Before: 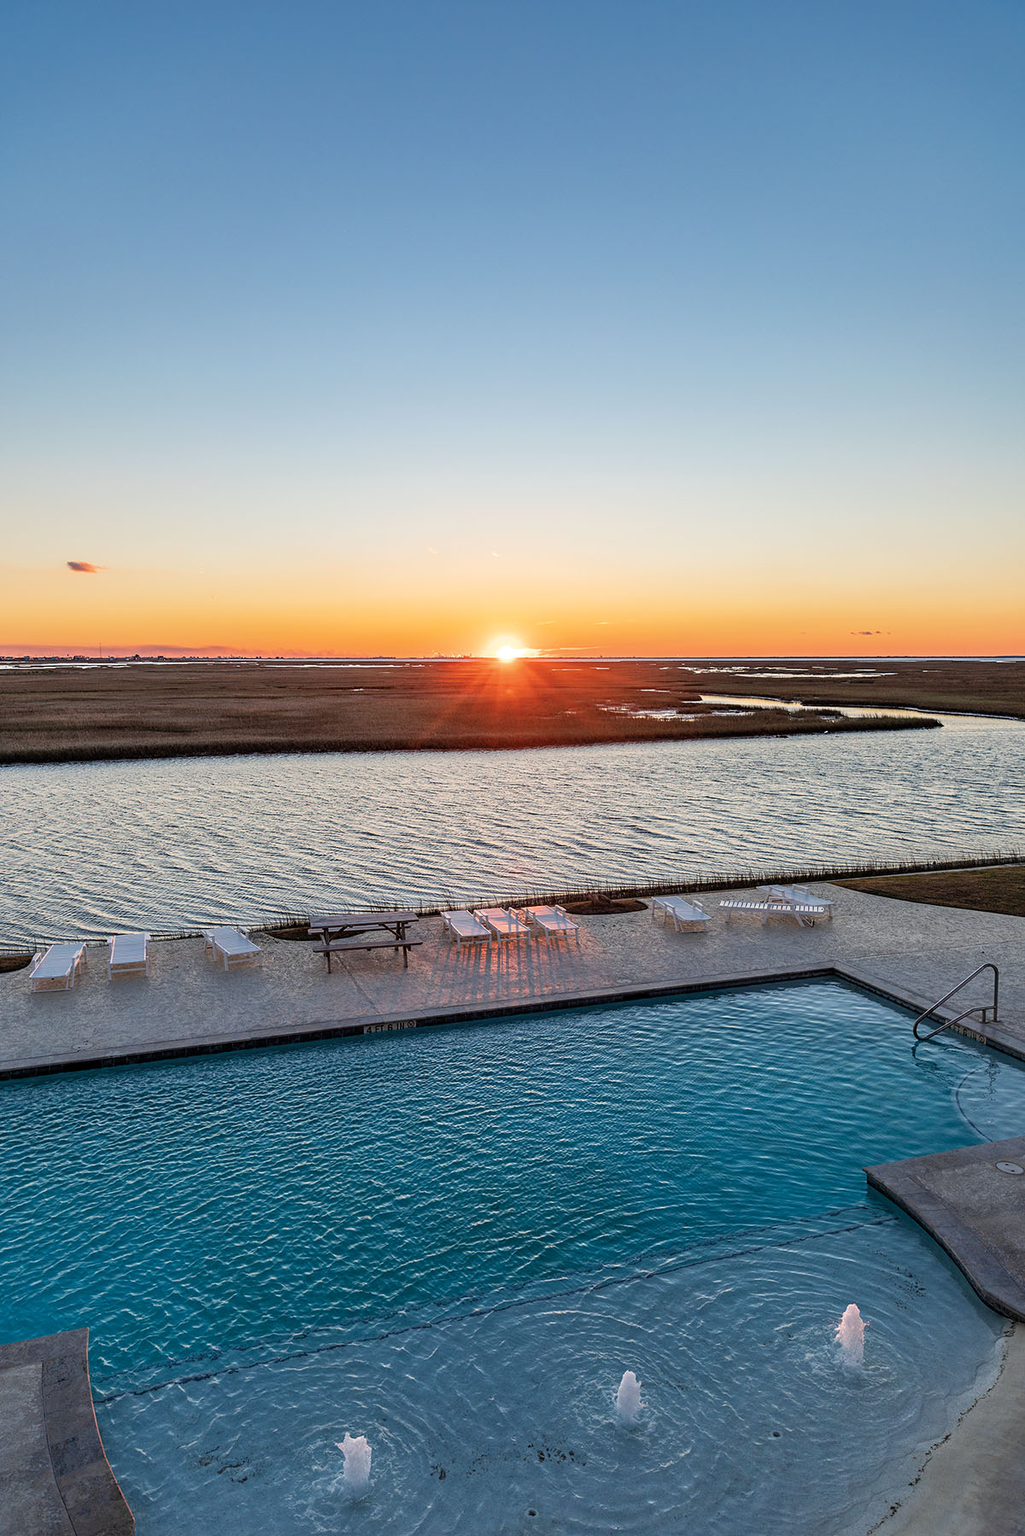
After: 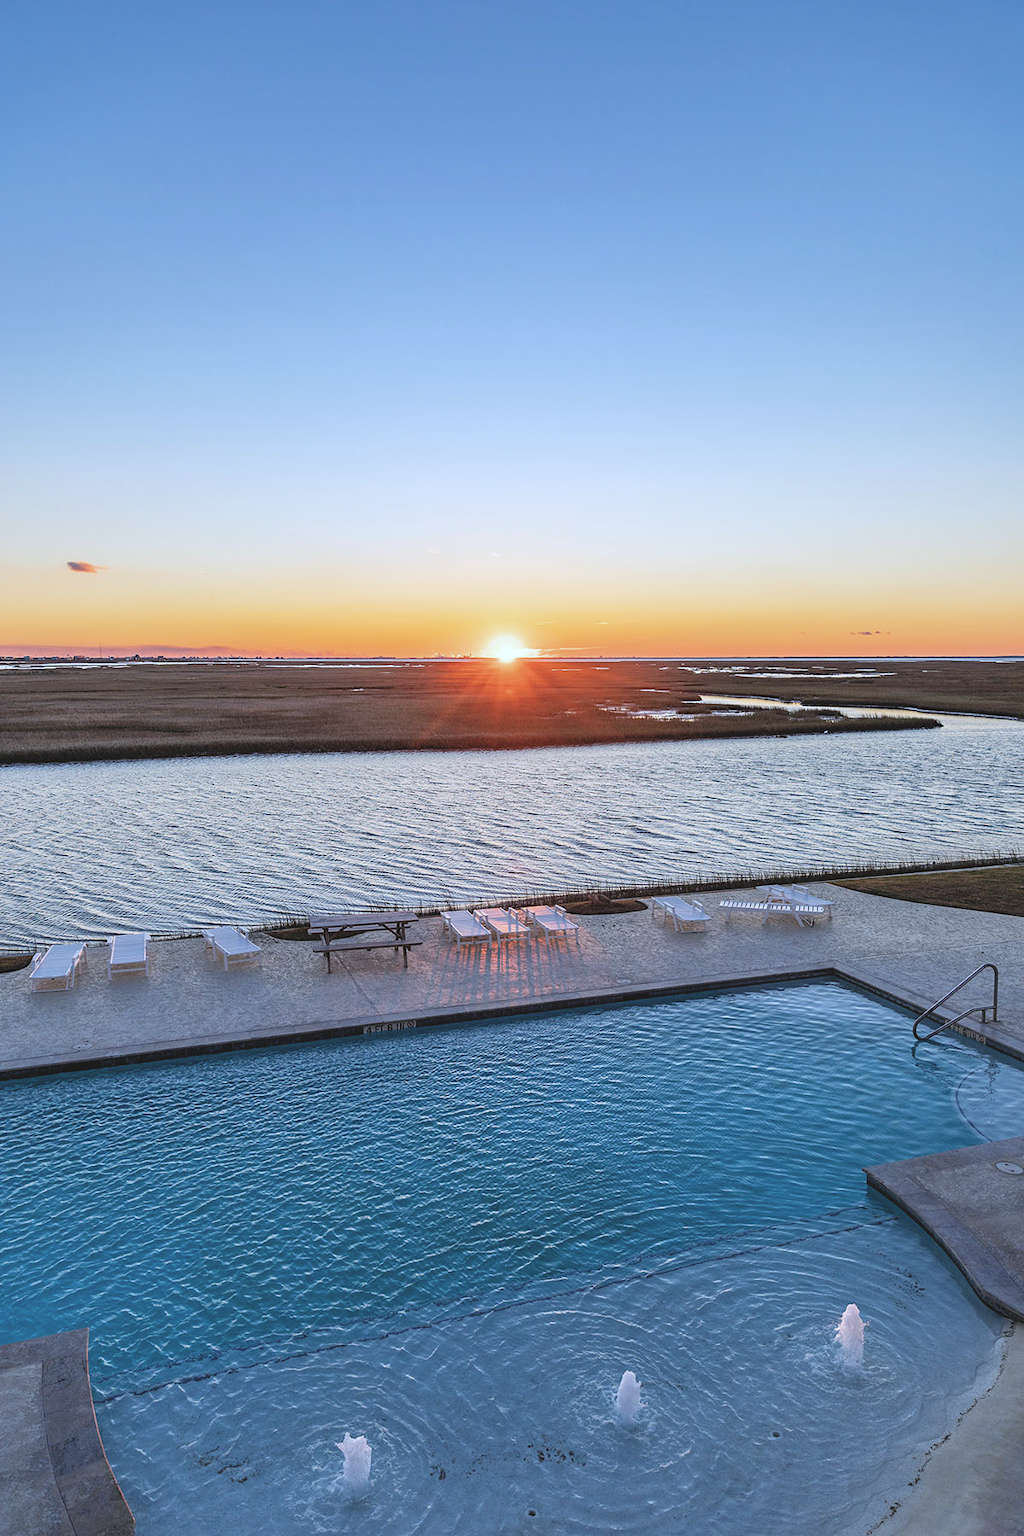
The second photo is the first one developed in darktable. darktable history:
white balance: red 0.926, green 1.003, blue 1.133
color balance: lift [1.007, 1, 1, 1], gamma [1.097, 1, 1, 1]
